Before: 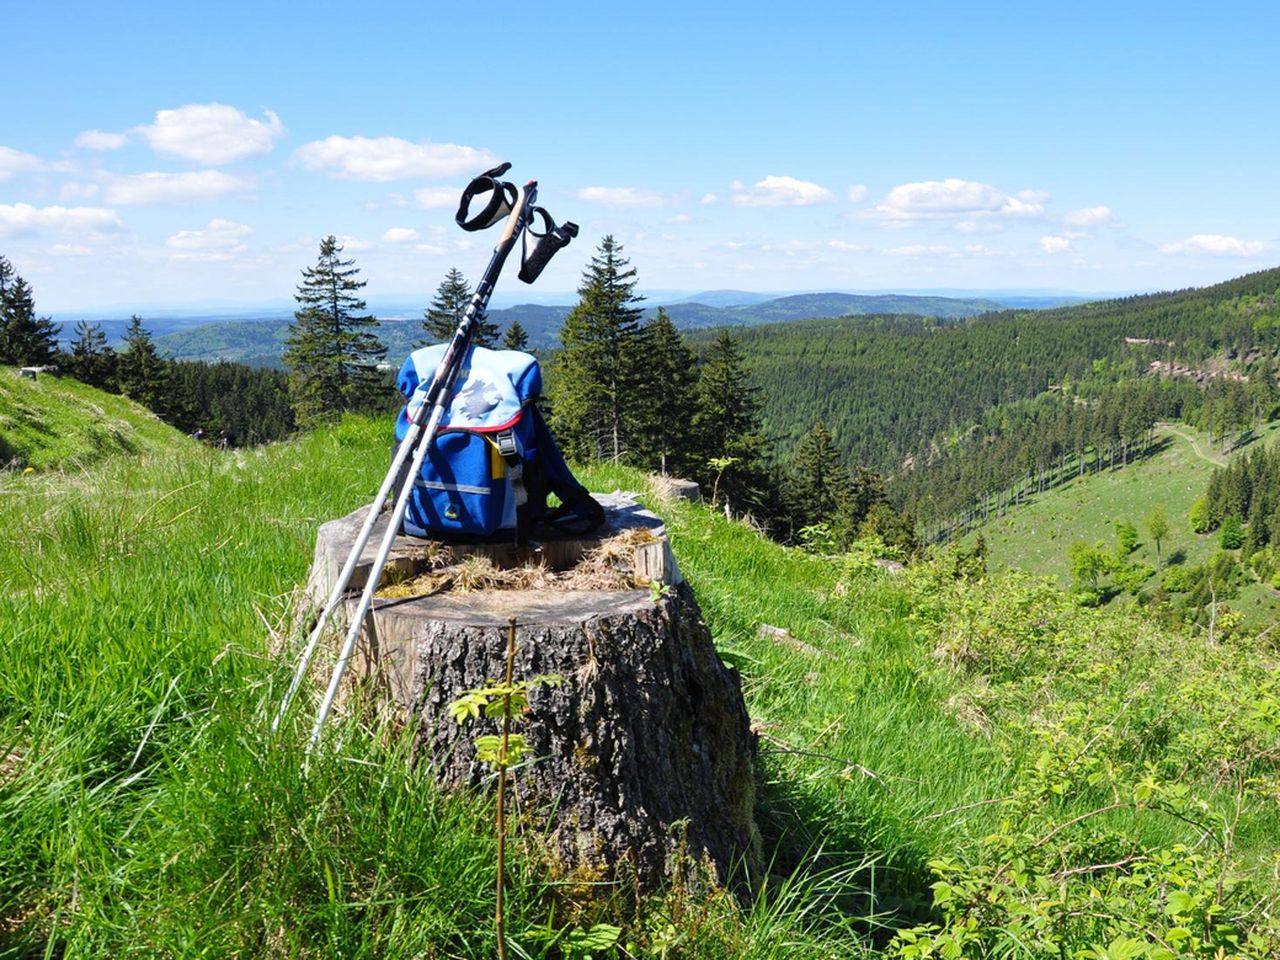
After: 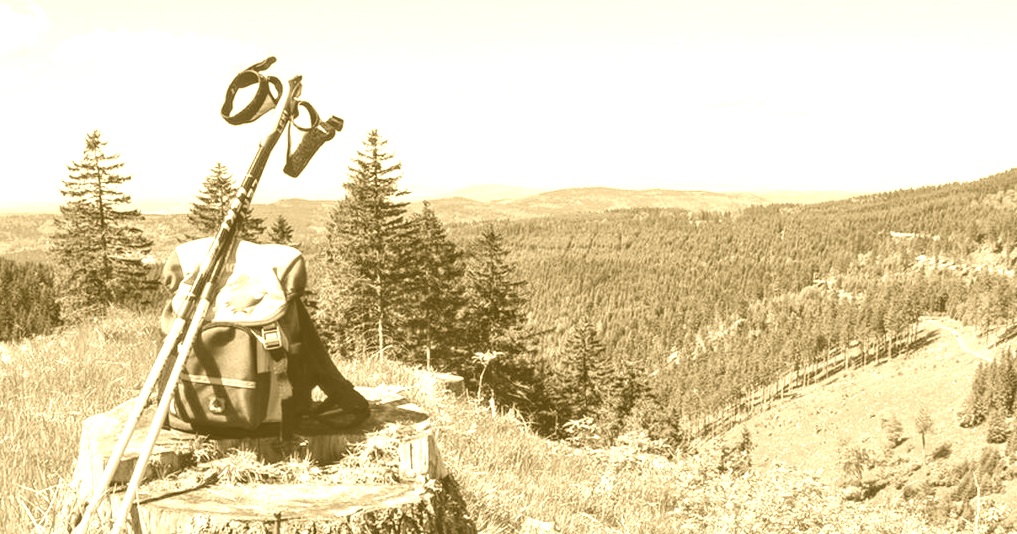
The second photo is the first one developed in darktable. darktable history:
color zones: curves: ch0 [(0, 0.5) (0.143, 0.5) (0.286, 0.456) (0.429, 0.5) (0.571, 0.5) (0.714, 0.5) (0.857, 0.5) (1, 0.5)]; ch1 [(0, 0.5) (0.143, 0.5) (0.286, 0.422) (0.429, 0.5) (0.571, 0.5) (0.714, 0.5) (0.857, 0.5) (1, 0.5)]
exposure: black level correction 0, exposure 0.2 EV, compensate exposure bias true, compensate highlight preservation false
crop: left 18.38%, top 11.092%, right 2.134%, bottom 33.217%
white balance: red 0.926, green 1.003, blue 1.133
colorize: hue 36°, source mix 100%
local contrast: on, module defaults
